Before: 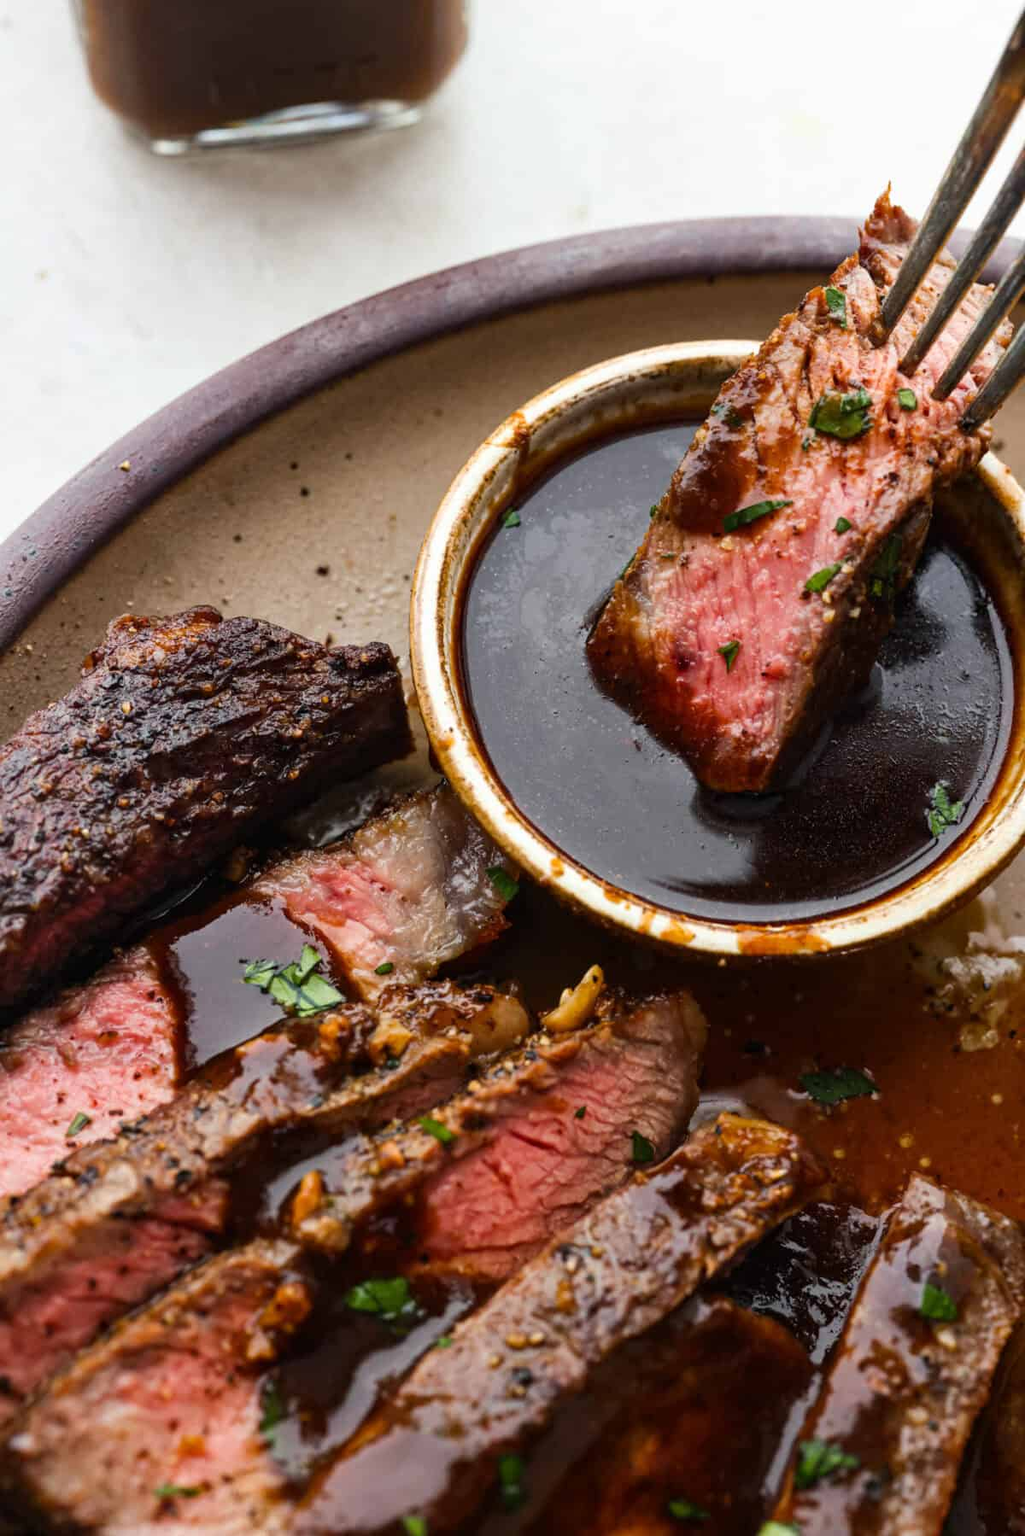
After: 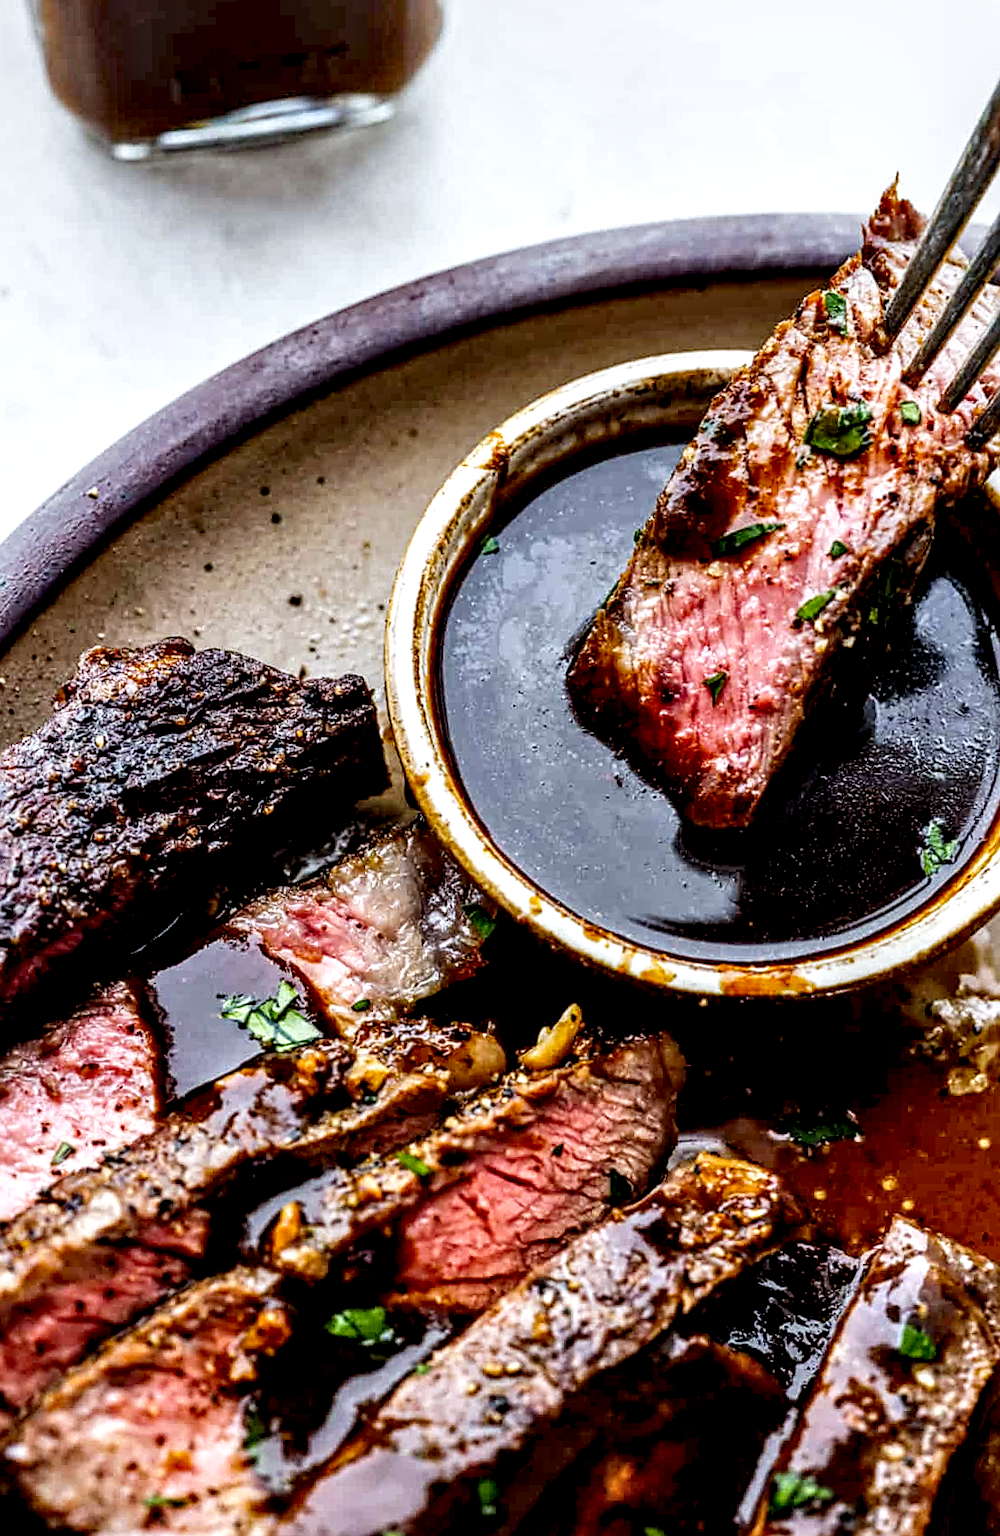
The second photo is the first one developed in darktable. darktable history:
local contrast: detail 203%
tone equalizer: -8 EV 0.25 EV, -7 EV 0.417 EV, -6 EV 0.417 EV, -5 EV 0.25 EV, -3 EV -0.25 EV, -2 EV -0.417 EV, -1 EV -0.417 EV, +0 EV -0.25 EV, edges refinement/feathering 500, mask exposure compensation -1.57 EV, preserve details guided filter
filmic rgb: middle gray luminance 12.74%, black relative exposure -10.13 EV, white relative exposure 3.47 EV, threshold 6 EV, target black luminance 0%, hardness 5.74, latitude 44.69%, contrast 1.221, highlights saturation mix 5%, shadows ↔ highlights balance 26.78%, add noise in highlights 0, preserve chrominance no, color science v3 (2019), use custom middle-gray values true, iterations of high-quality reconstruction 0, contrast in highlights soft, enable highlight reconstruction true
sharpen: on, module defaults
rotate and perspective: rotation 0.074°, lens shift (vertical) 0.096, lens shift (horizontal) -0.041, crop left 0.043, crop right 0.952, crop top 0.024, crop bottom 0.979
white balance: red 0.924, blue 1.095
